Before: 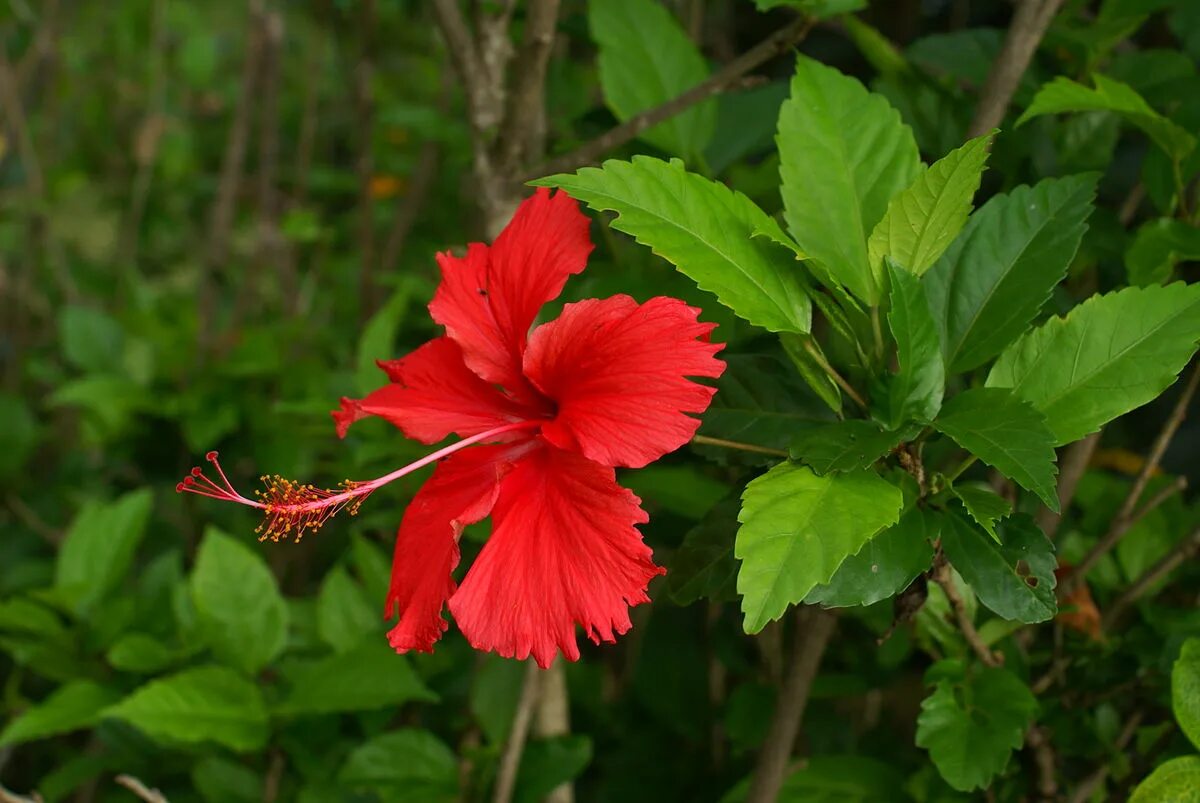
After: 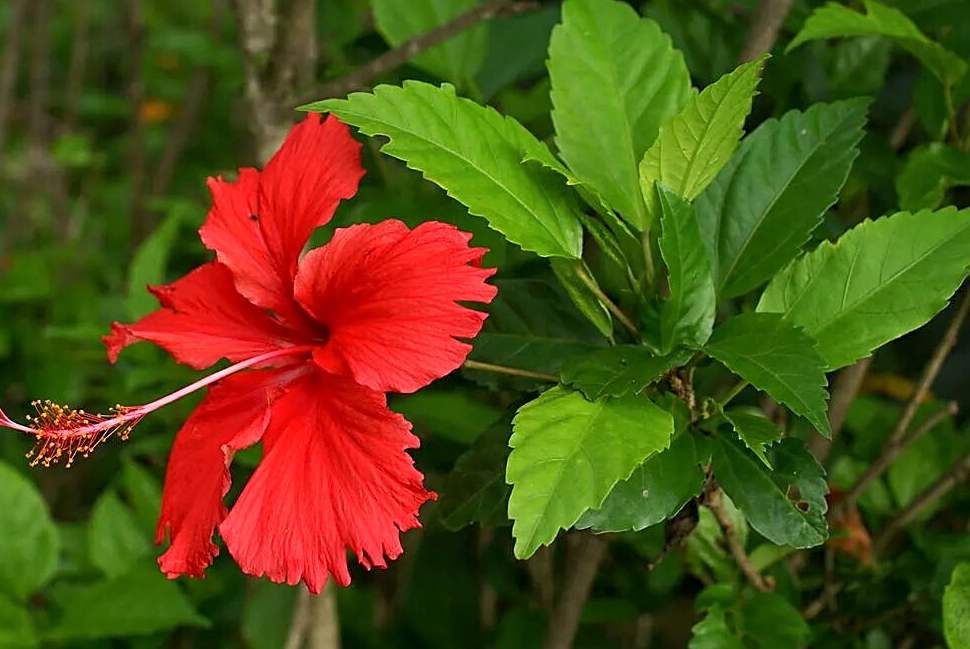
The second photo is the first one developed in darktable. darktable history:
exposure: exposure 0.243 EV, compensate highlight preservation false
crop: left 19.153%, top 9.446%, right 0%, bottom 9.668%
local contrast: highlights 106%, shadows 99%, detail 119%, midtone range 0.2
sharpen: on, module defaults
